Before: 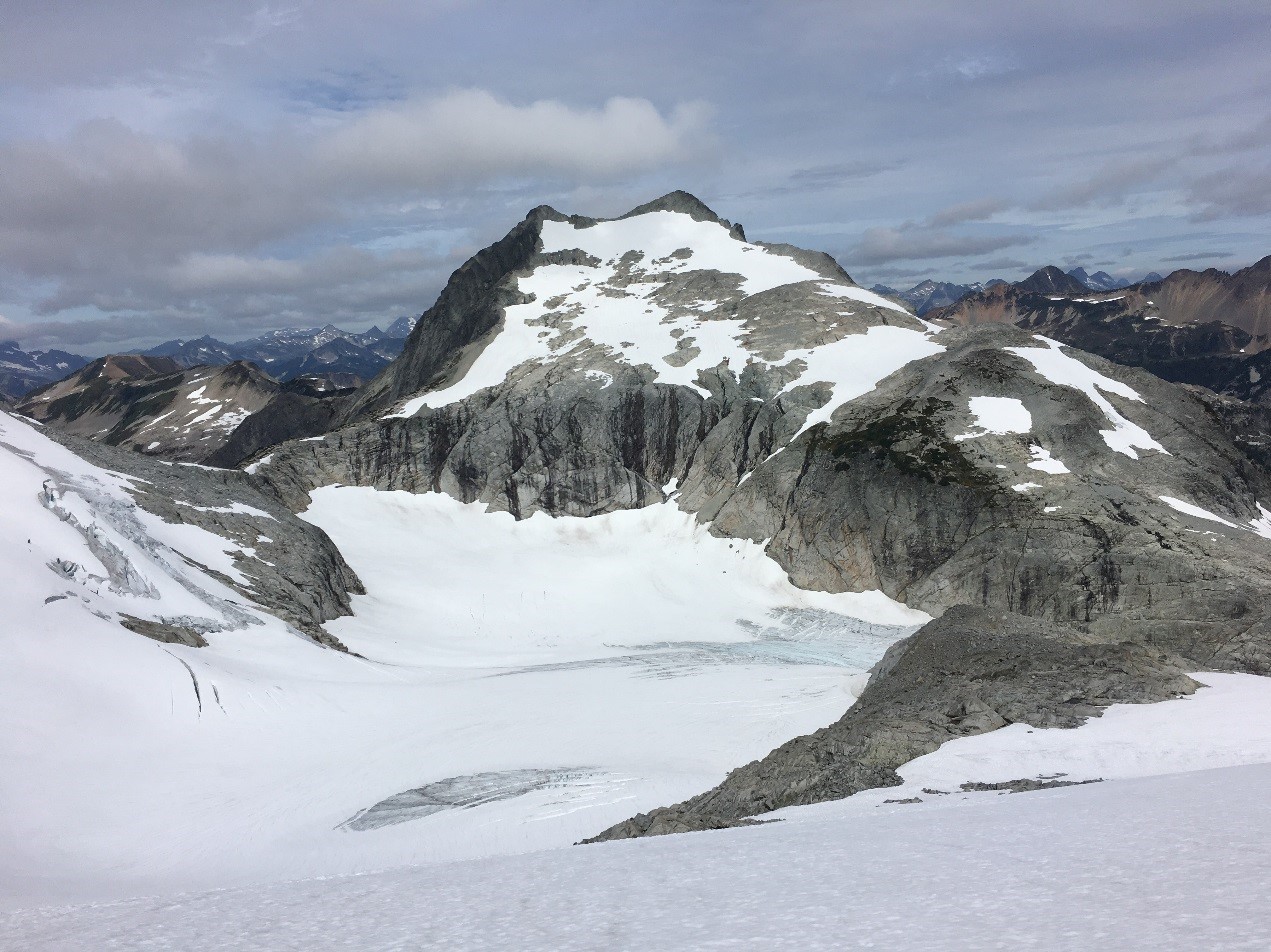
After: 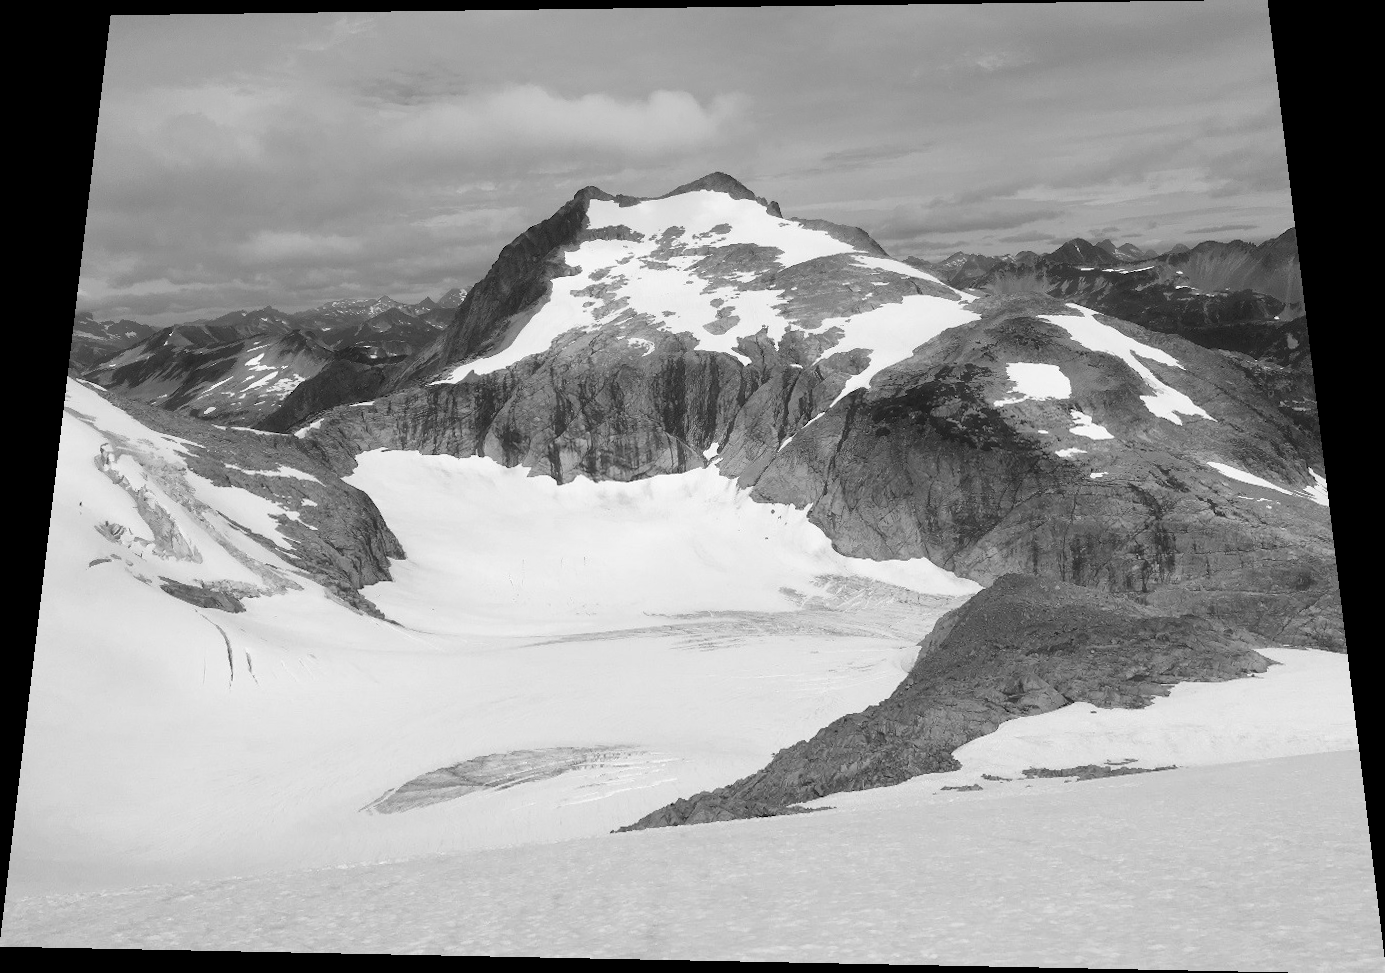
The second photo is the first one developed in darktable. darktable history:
haze removal: strength -0.1, adaptive false
rotate and perspective: rotation 0.128°, lens shift (vertical) -0.181, lens shift (horizontal) -0.044, shear 0.001, automatic cropping off
monochrome: on, module defaults
